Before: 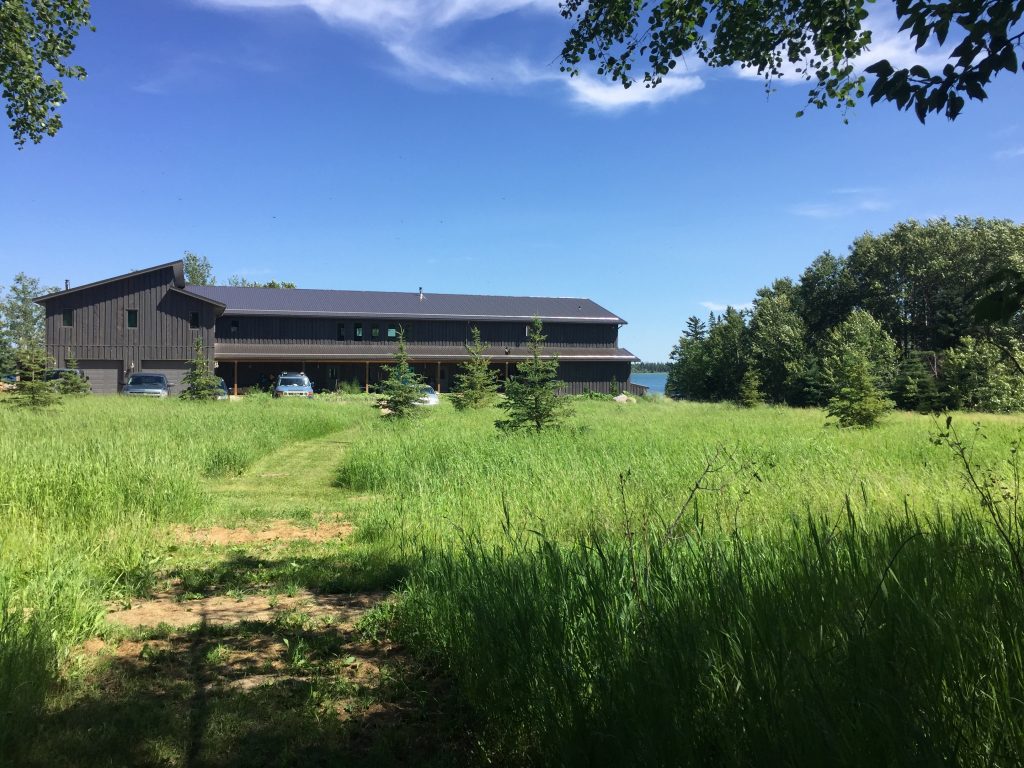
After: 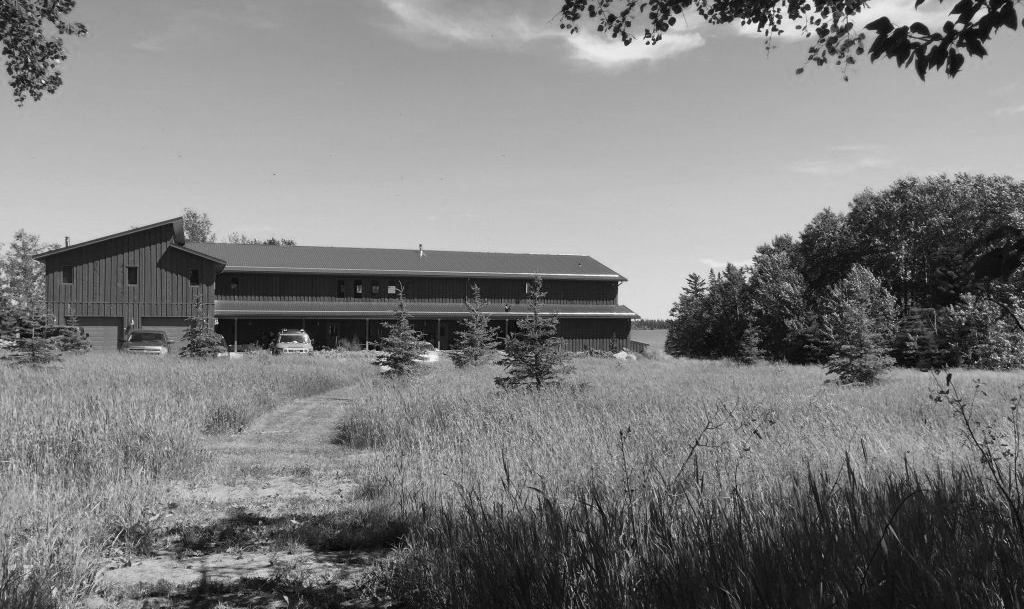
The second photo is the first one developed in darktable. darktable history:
color calibration: output gray [0.21, 0.42, 0.37, 0], gray › normalize channels true, illuminant same as pipeline (D50), adaptation XYZ, x 0.346, y 0.359, gamut compression 0
crop and rotate: top 5.667%, bottom 14.937%
